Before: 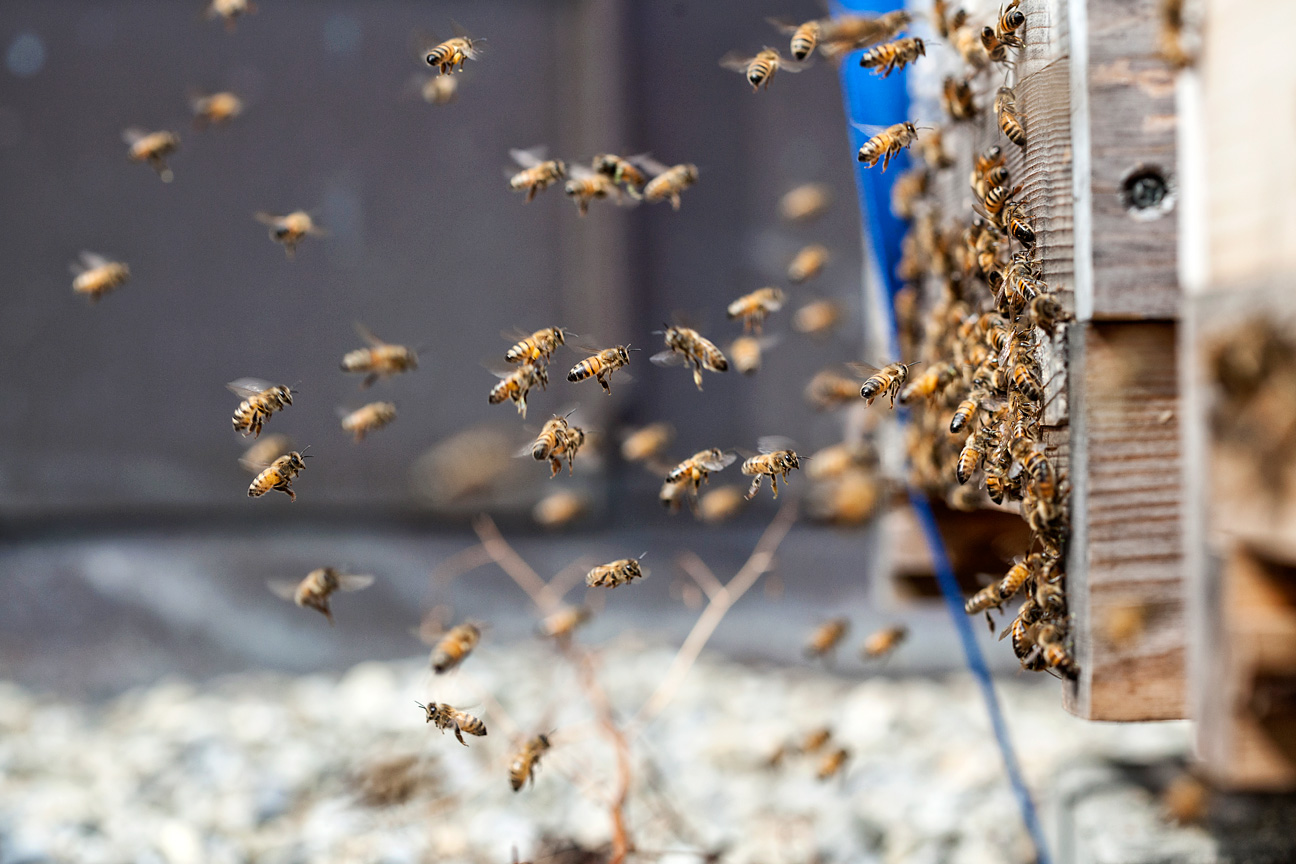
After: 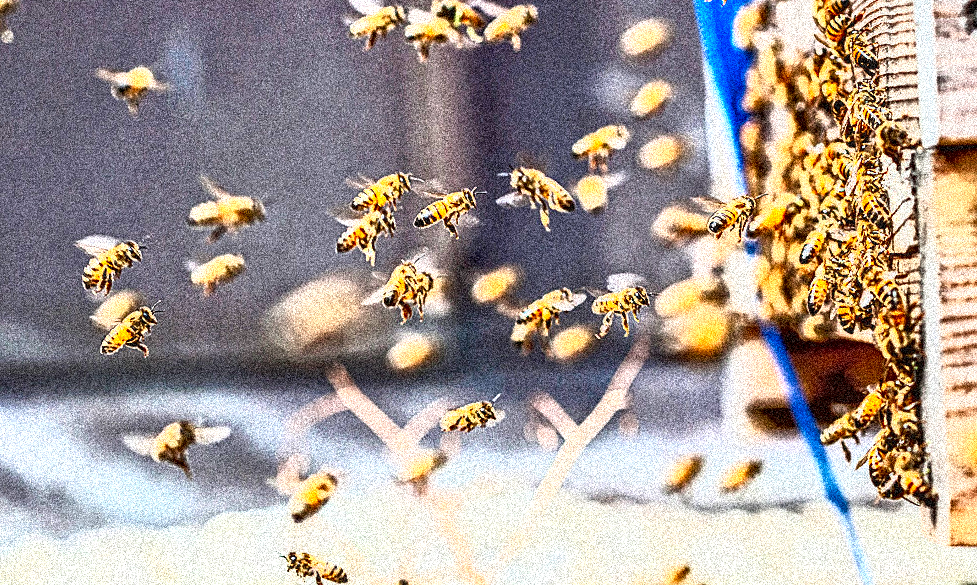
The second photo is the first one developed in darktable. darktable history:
contrast equalizer: octaves 7, y [[0.5, 0.542, 0.583, 0.625, 0.667, 0.708], [0.5 ×6], [0.5 ×6], [0 ×6], [0 ×6]]
crop: left 9.712%, top 16.928%, right 10.845%, bottom 12.332%
grain: coarseness 3.75 ISO, strength 100%, mid-tones bias 0%
rotate and perspective: rotation -2.12°, lens shift (vertical) 0.009, lens shift (horizontal) -0.008, automatic cropping original format, crop left 0.036, crop right 0.964, crop top 0.05, crop bottom 0.959
local contrast: detail 130%
contrast brightness saturation: contrast 1, brightness 1, saturation 1
sharpen: on, module defaults
